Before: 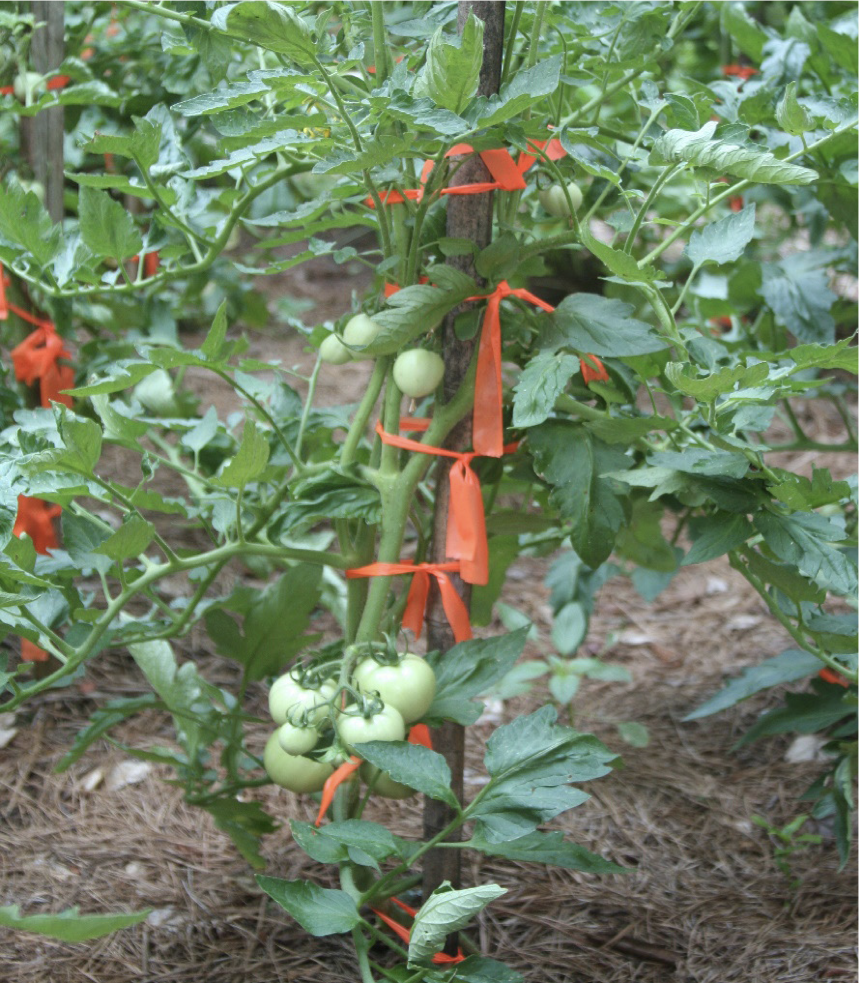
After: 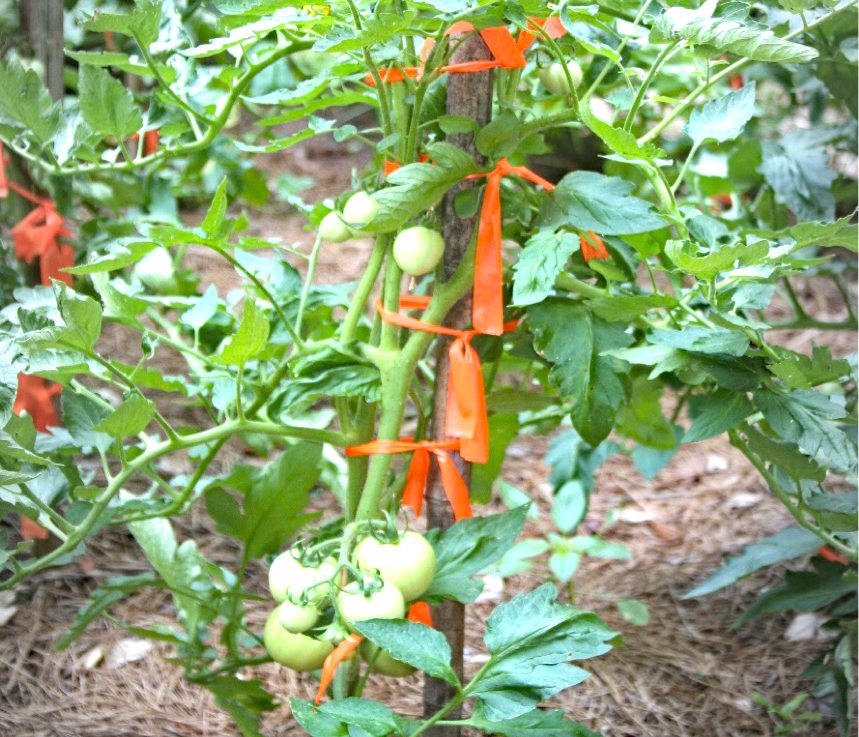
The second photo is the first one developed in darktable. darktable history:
vignetting: fall-off start 97%, fall-off radius 100%, width/height ratio 0.609, unbound false
exposure: black level correction 0, exposure 1.1 EV, compensate highlight preservation false
color balance: output saturation 120%
haze removal: strength 0.29, distance 0.25, compatibility mode true, adaptive false
contrast brightness saturation: contrast 0.07
crop and rotate: top 12.5%, bottom 12.5%
